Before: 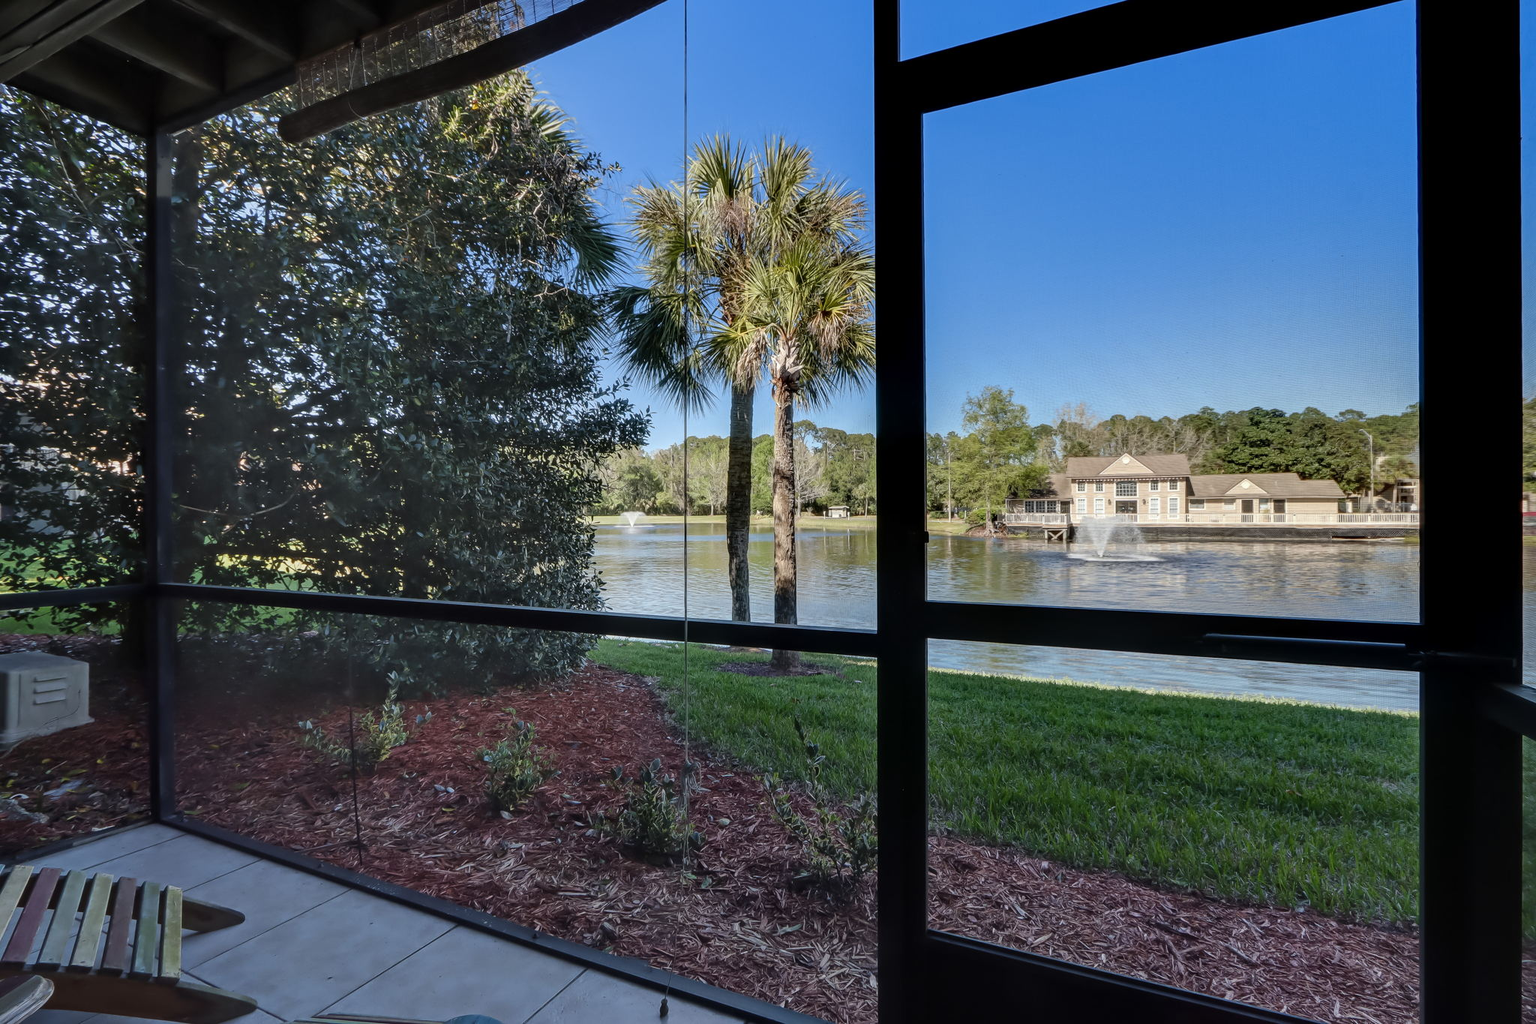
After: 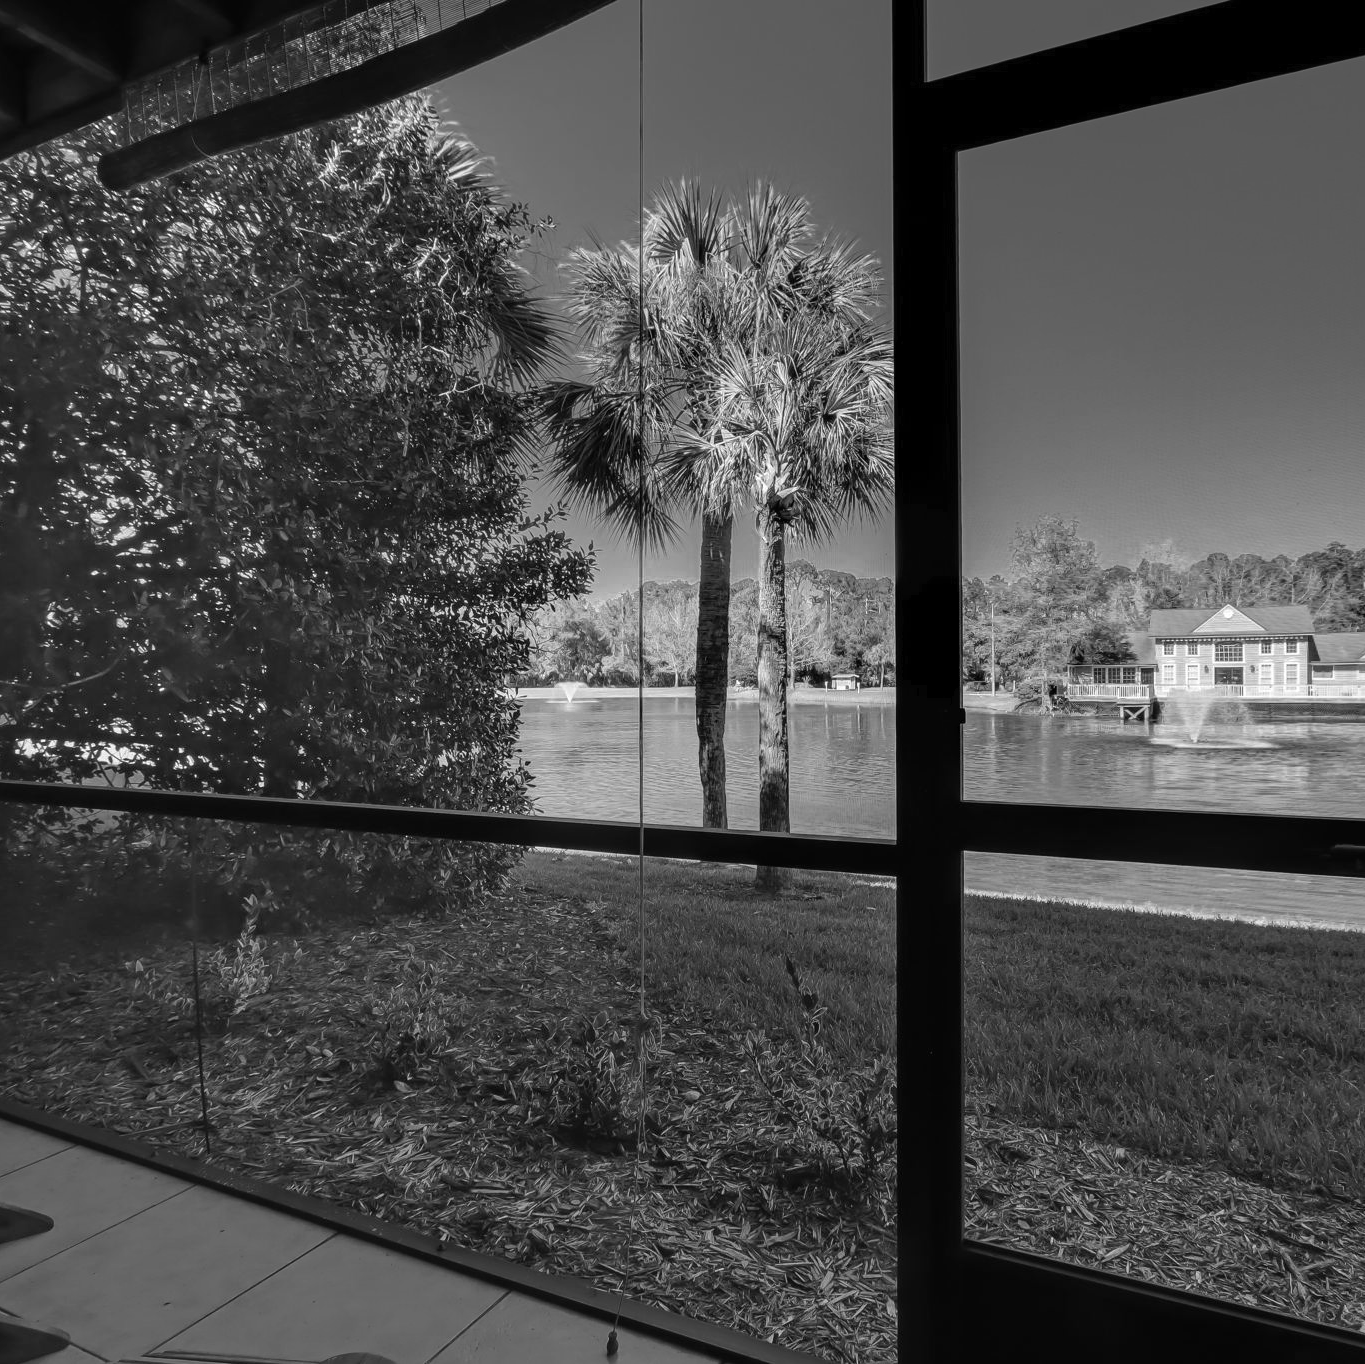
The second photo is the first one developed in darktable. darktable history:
crop and rotate: left 13.342%, right 19.991%
color zones: curves: ch0 [(0.002, 0.593) (0.143, 0.417) (0.285, 0.541) (0.455, 0.289) (0.608, 0.327) (0.727, 0.283) (0.869, 0.571) (1, 0.603)]; ch1 [(0, 0) (0.143, 0) (0.286, 0) (0.429, 0) (0.571, 0) (0.714, 0) (0.857, 0)]
tone curve: curves: ch0 [(0, 0) (0.003, 0.013) (0.011, 0.017) (0.025, 0.028) (0.044, 0.049) (0.069, 0.07) (0.1, 0.103) (0.136, 0.143) (0.177, 0.186) (0.224, 0.232) (0.277, 0.282) (0.335, 0.333) (0.399, 0.405) (0.468, 0.477) (0.543, 0.54) (0.623, 0.627) (0.709, 0.709) (0.801, 0.798) (0.898, 0.902) (1, 1)], preserve colors none
